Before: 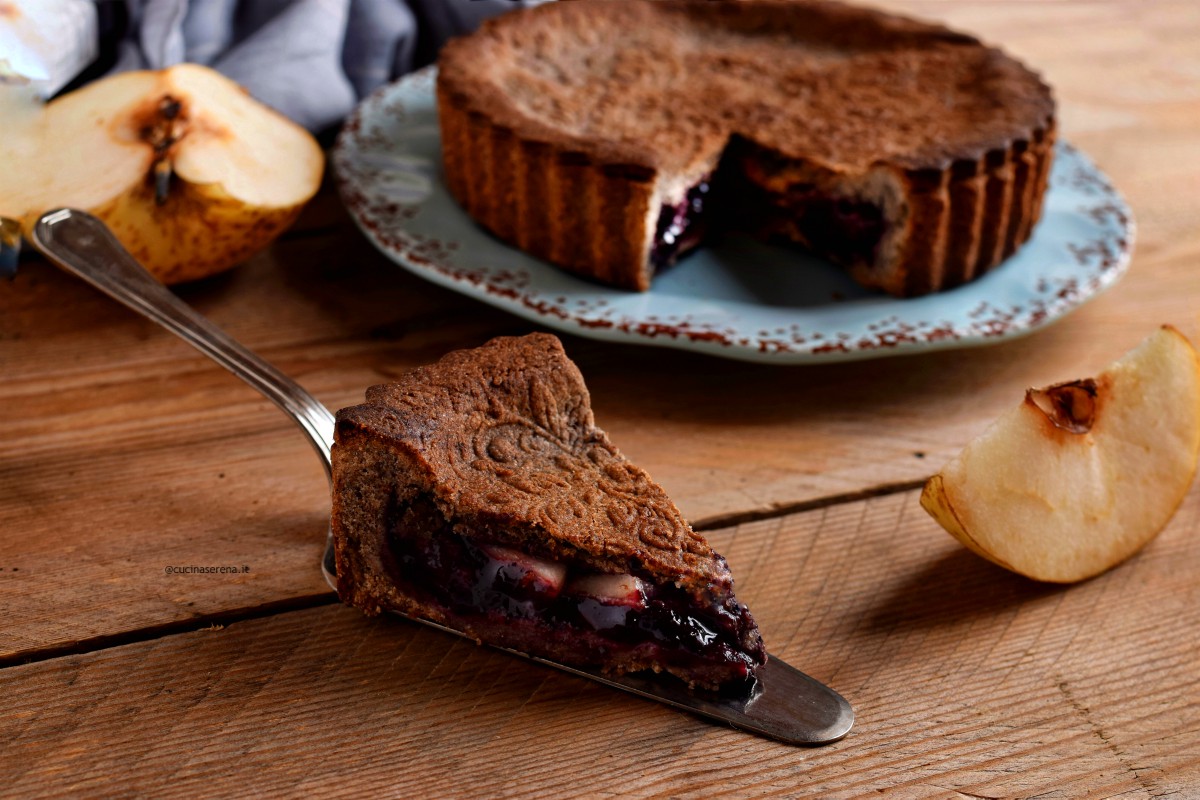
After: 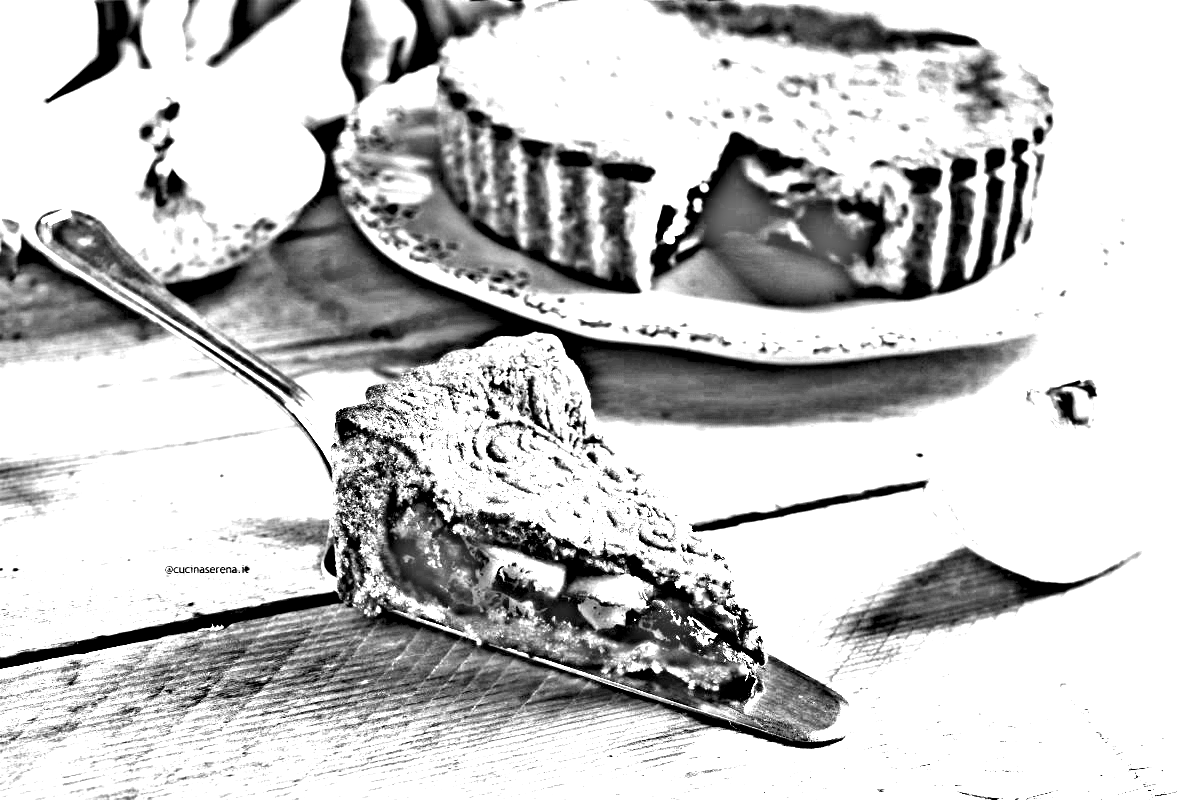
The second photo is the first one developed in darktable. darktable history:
exposure: exposure 1.5 EV, compensate highlight preservation false
white balance: red 3.316, blue 0.783
color correction: saturation 0.2
highpass: on, module defaults | blend: blend mode overlay, opacity 50%; mask: uniform (no mask)
